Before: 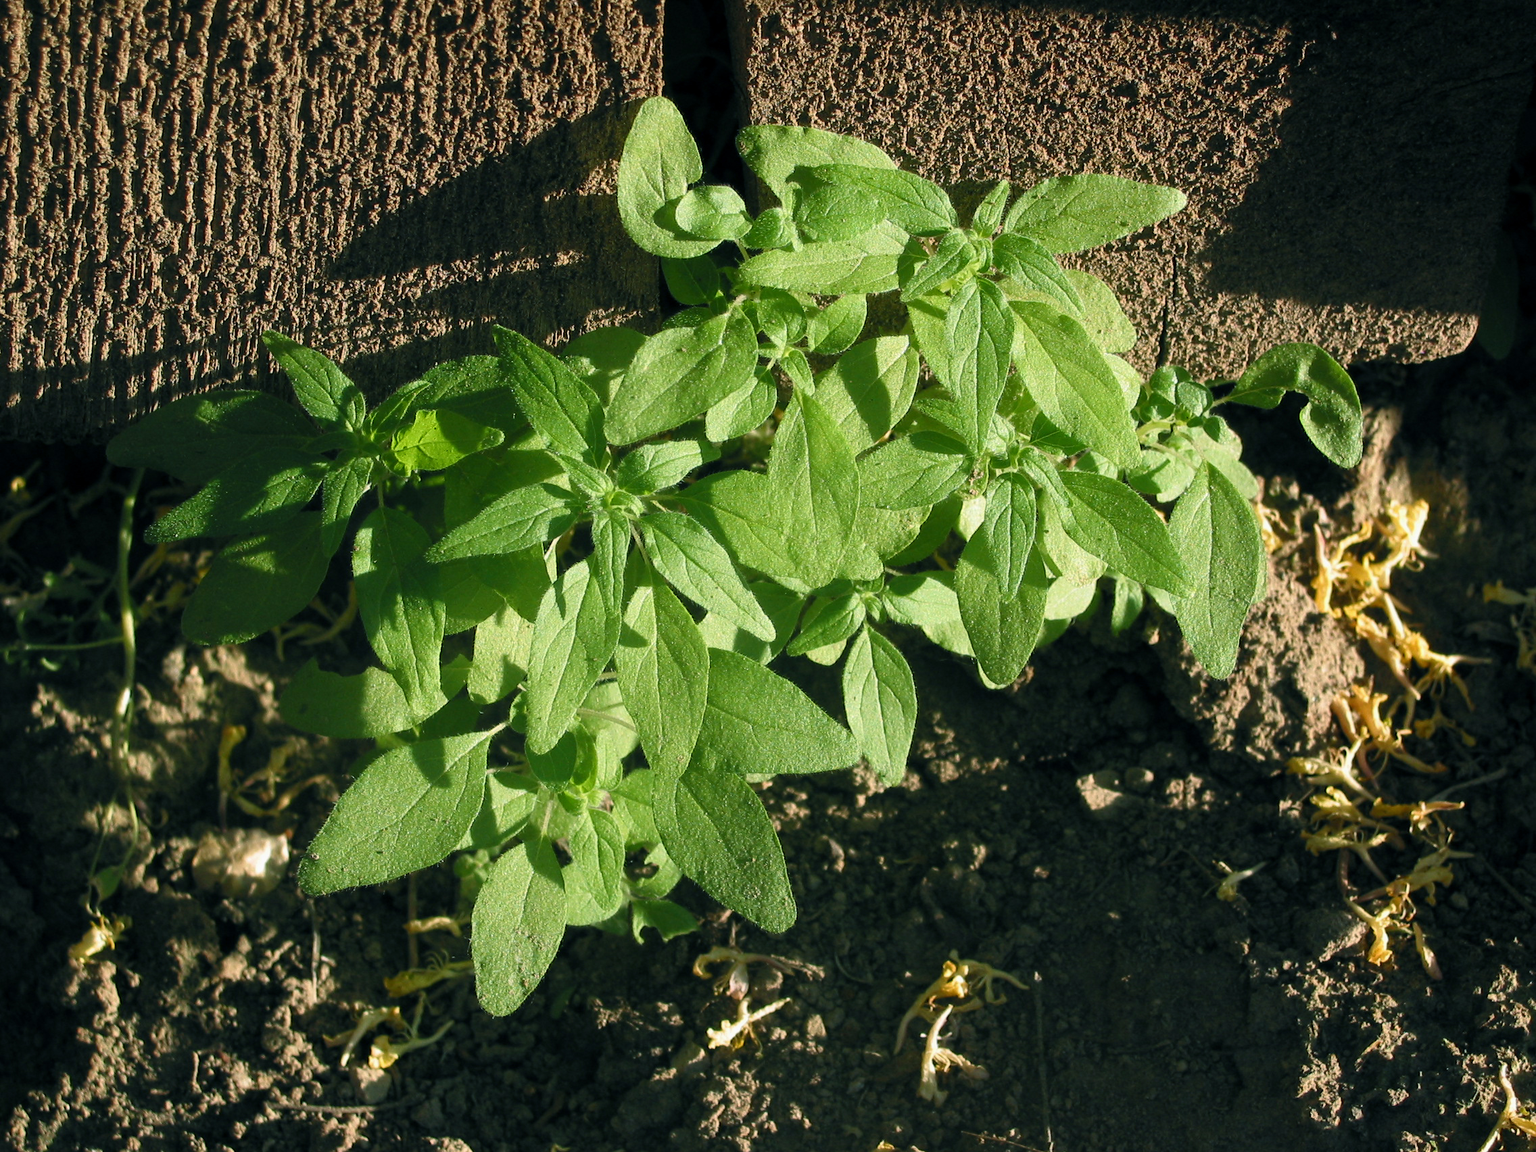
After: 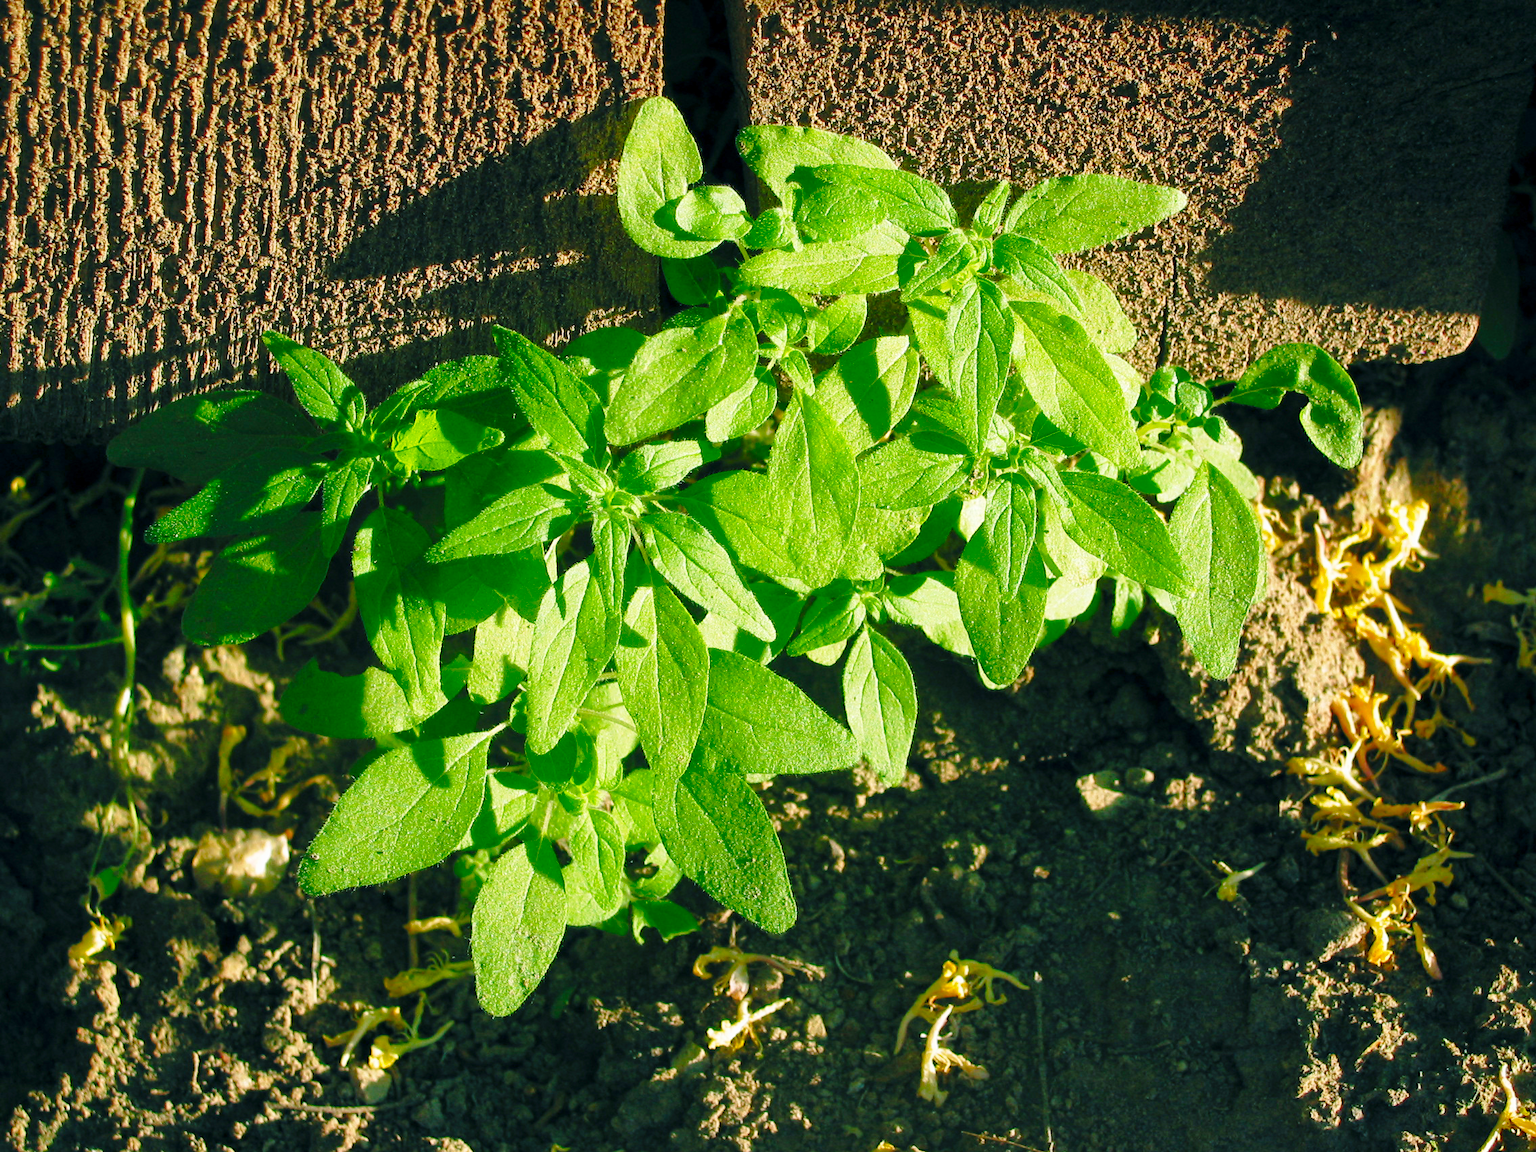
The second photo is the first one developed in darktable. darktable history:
base curve: curves: ch0 [(0, 0) (0.028, 0.03) (0.121, 0.232) (0.46, 0.748) (0.859, 0.968) (1, 1)], preserve colors none
shadows and highlights: on, module defaults
color correction: saturation 1.34
